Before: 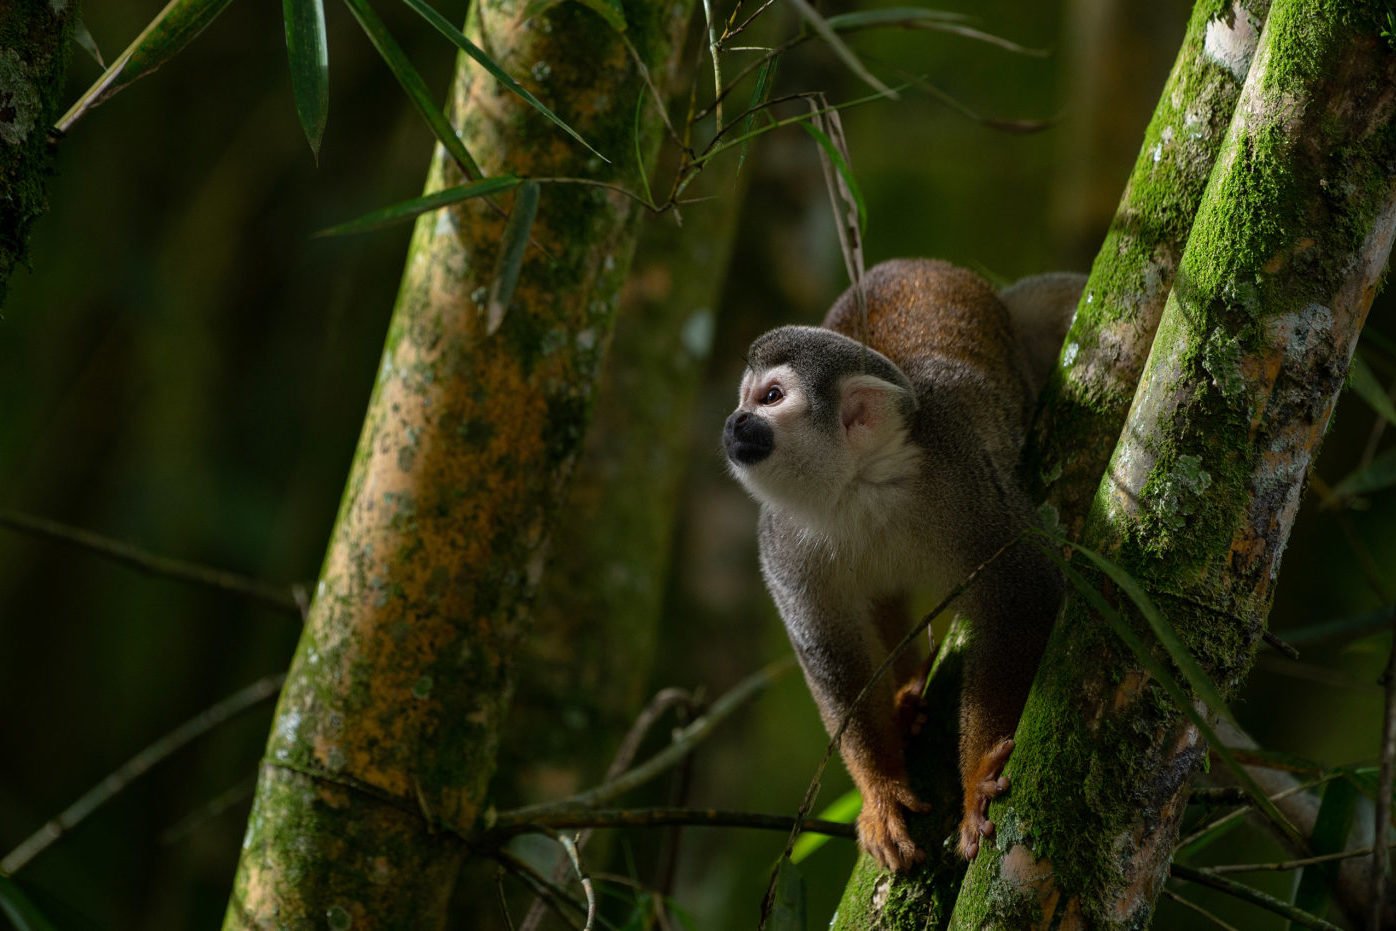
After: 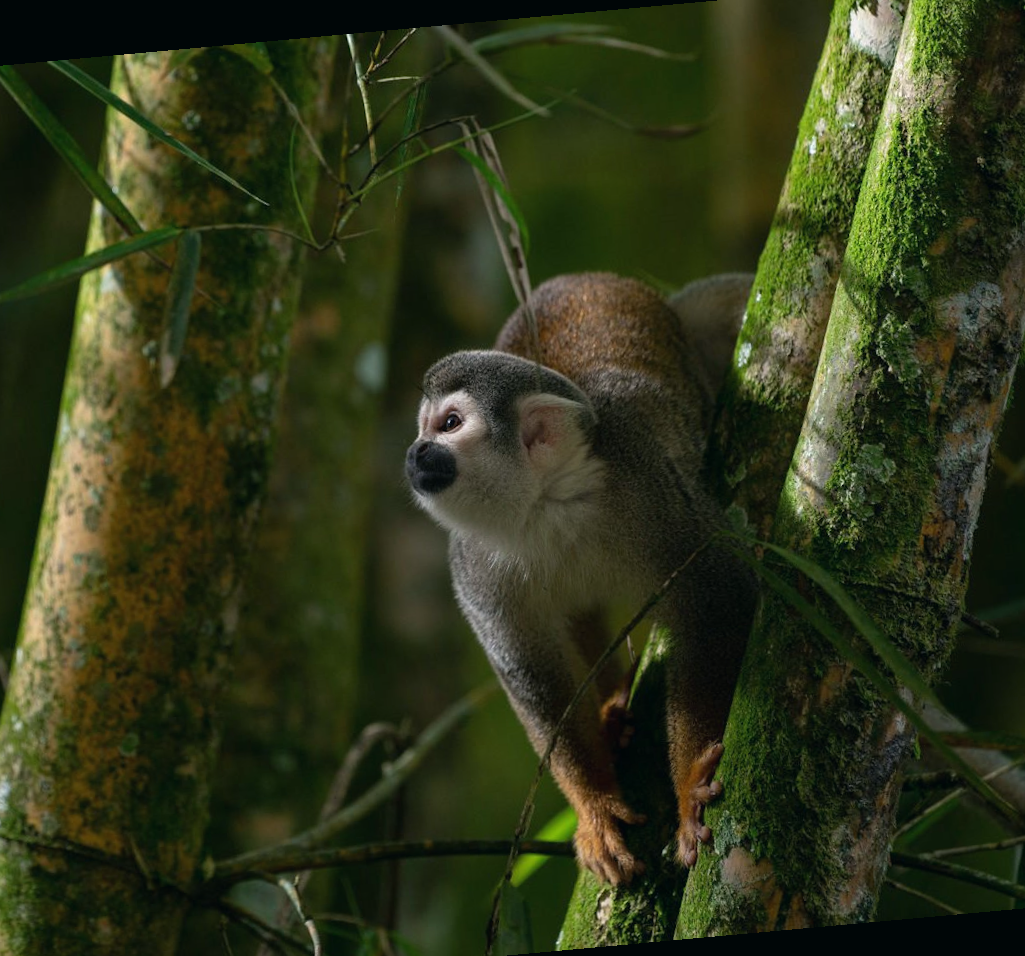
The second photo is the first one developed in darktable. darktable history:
crop and rotate: left 24.034%, top 2.838%, right 6.406%, bottom 6.299%
rotate and perspective: rotation -5.2°, automatic cropping off
color balance: mode lift, gamma, gain (sRGB), lift [1, 1, 1.022, 1.026]
